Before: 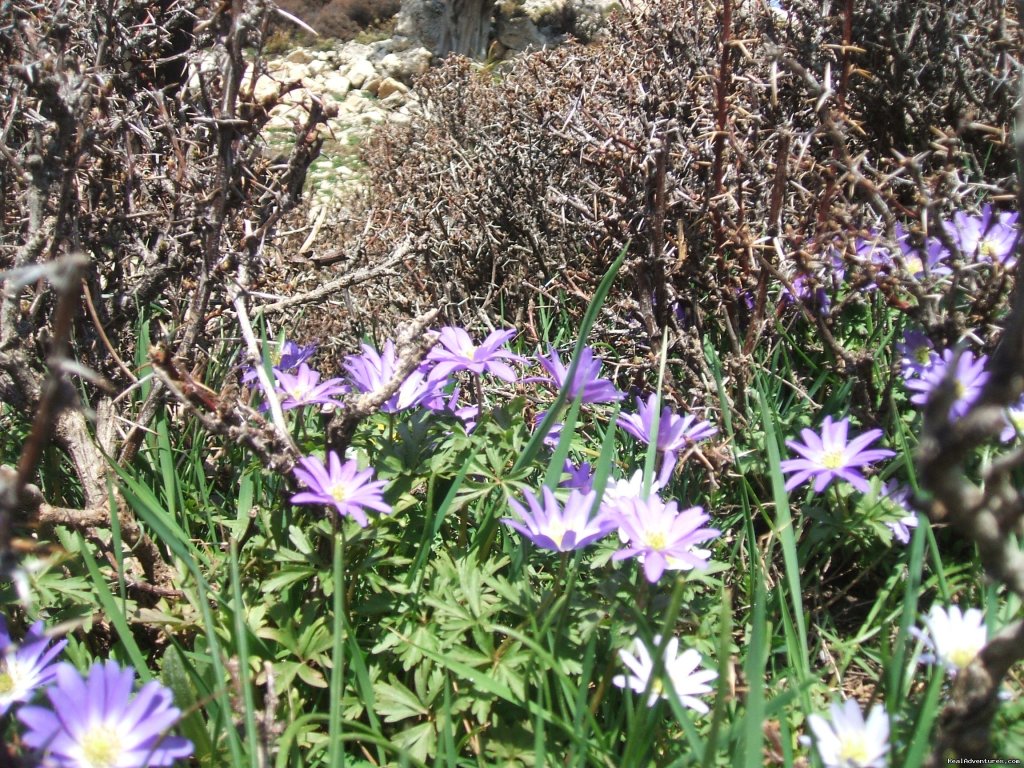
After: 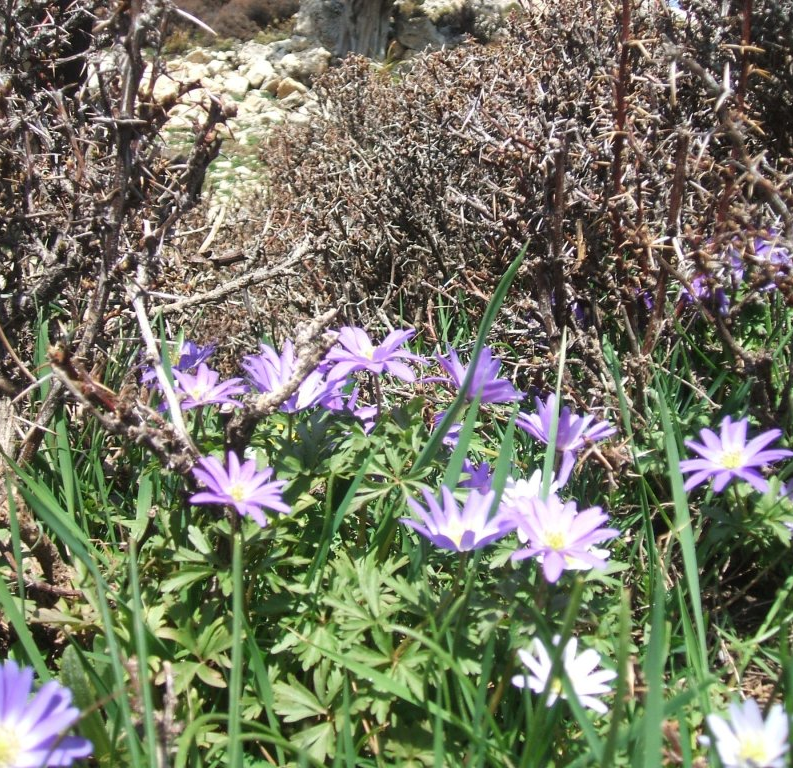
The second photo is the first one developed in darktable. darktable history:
crop: left 9.892%, right 12.661%
